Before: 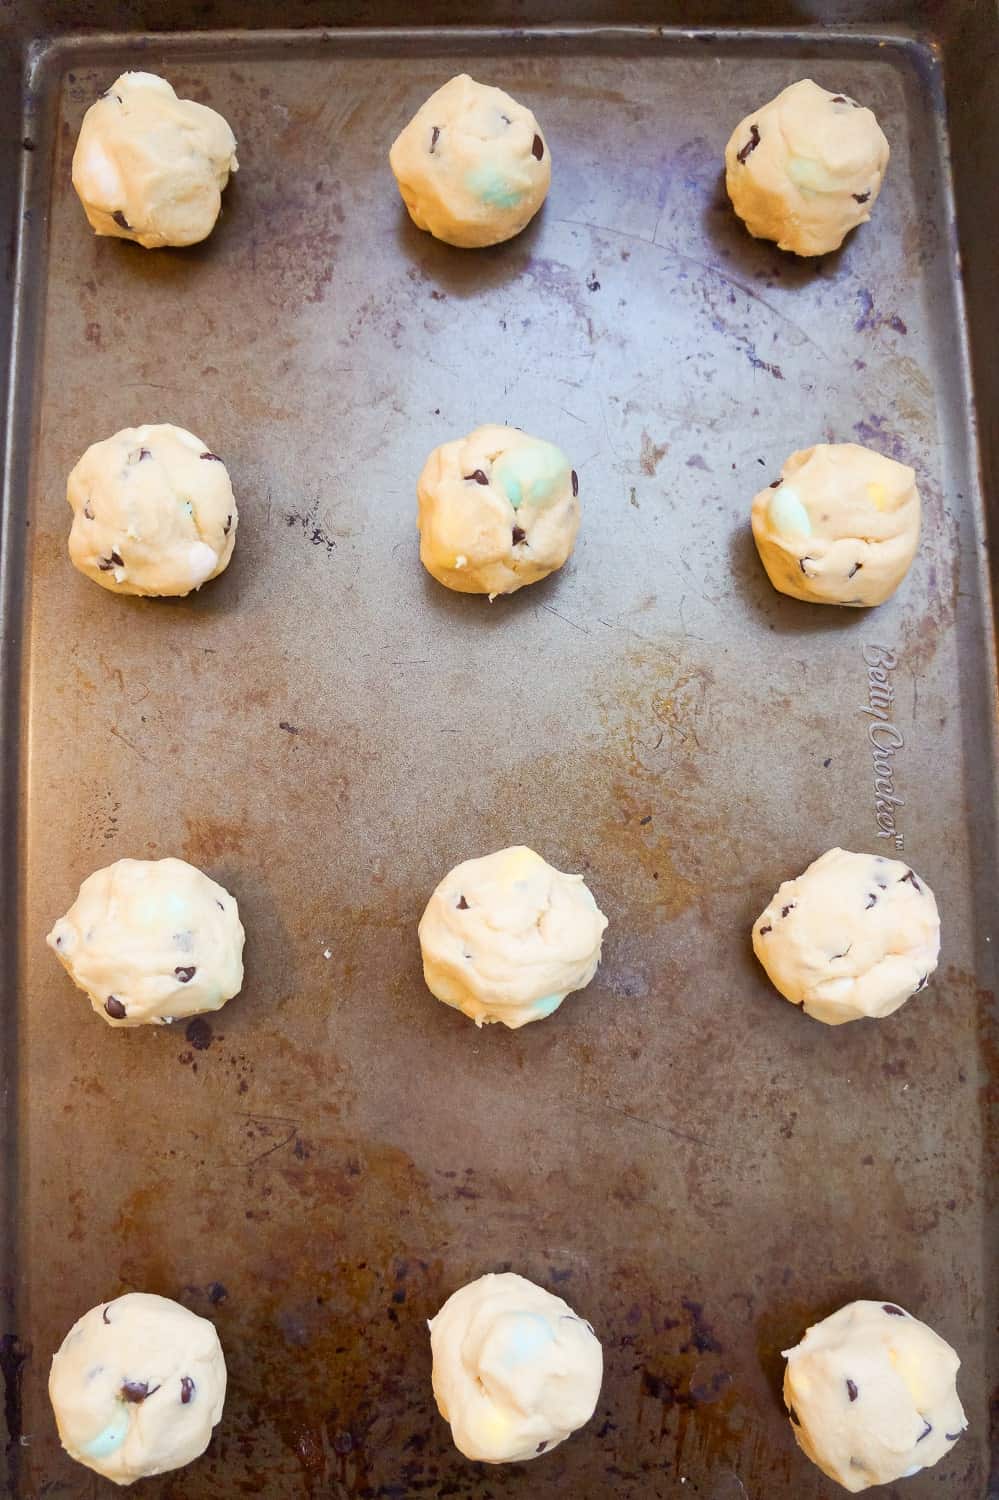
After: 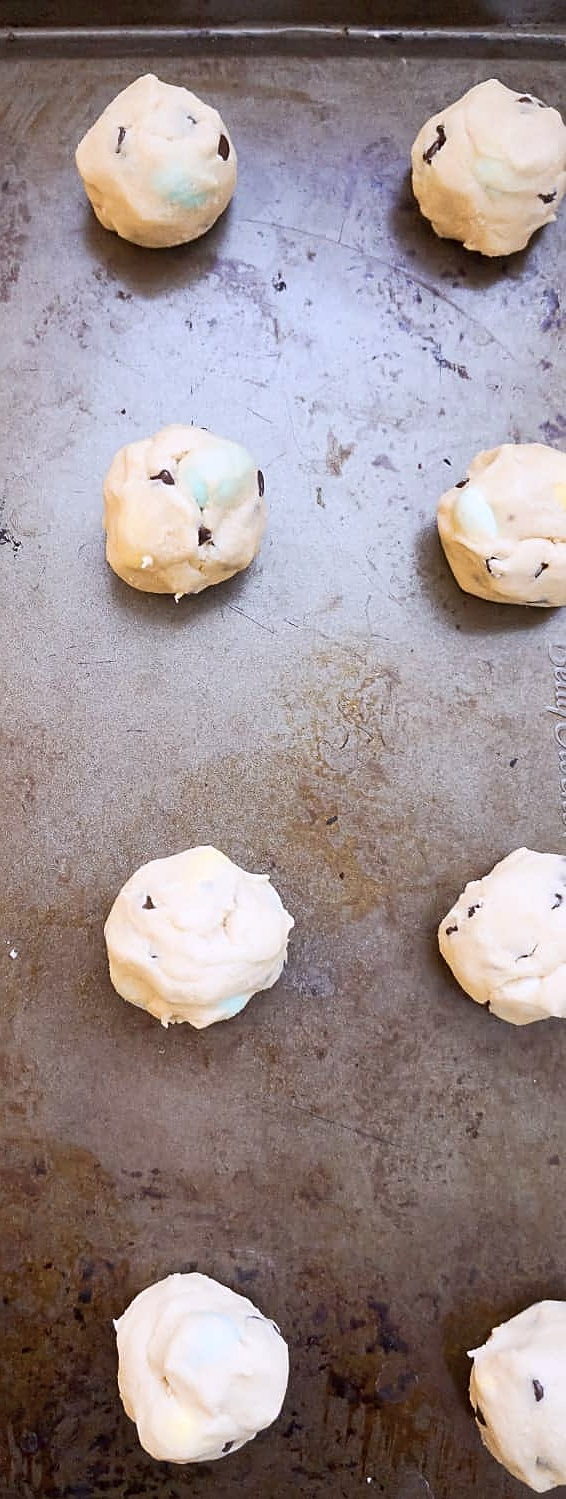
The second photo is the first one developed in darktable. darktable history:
crop: left 31.458%, top 0%, right 11.876%
white balance: red 1.004, blue 1.096
contrast brightness saturation: contrast 0.1, saturation -0.3
sharpen: on, module defaults
